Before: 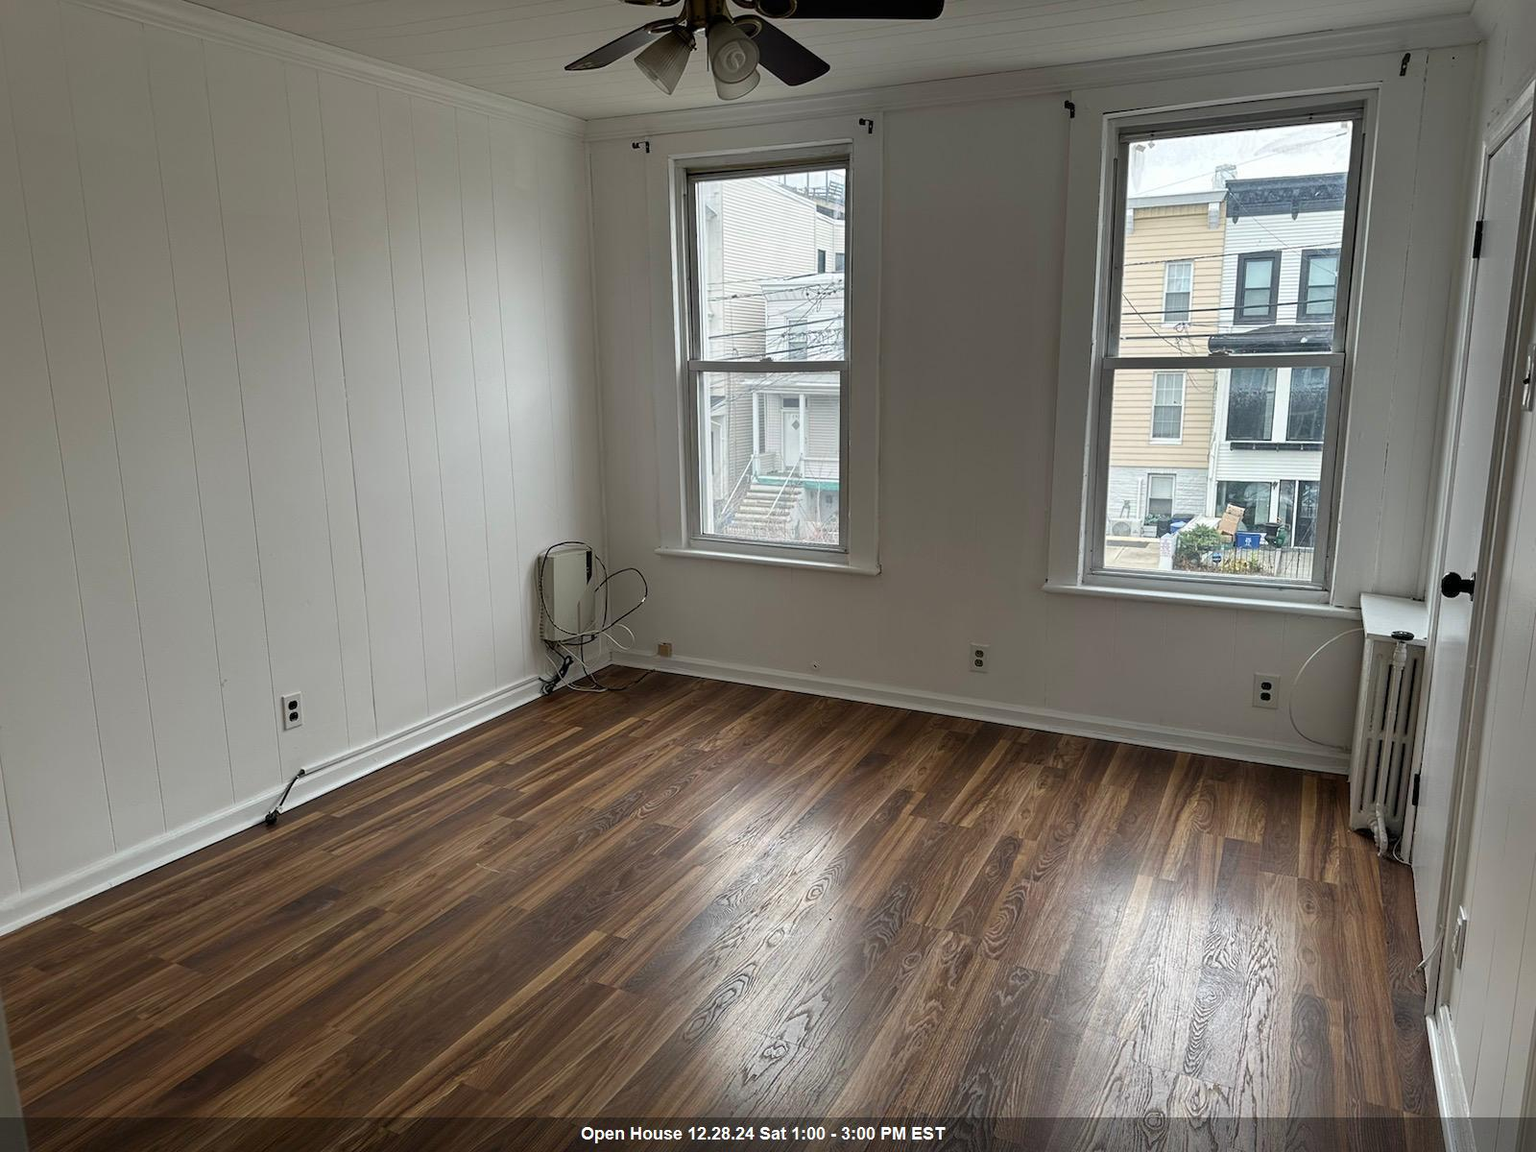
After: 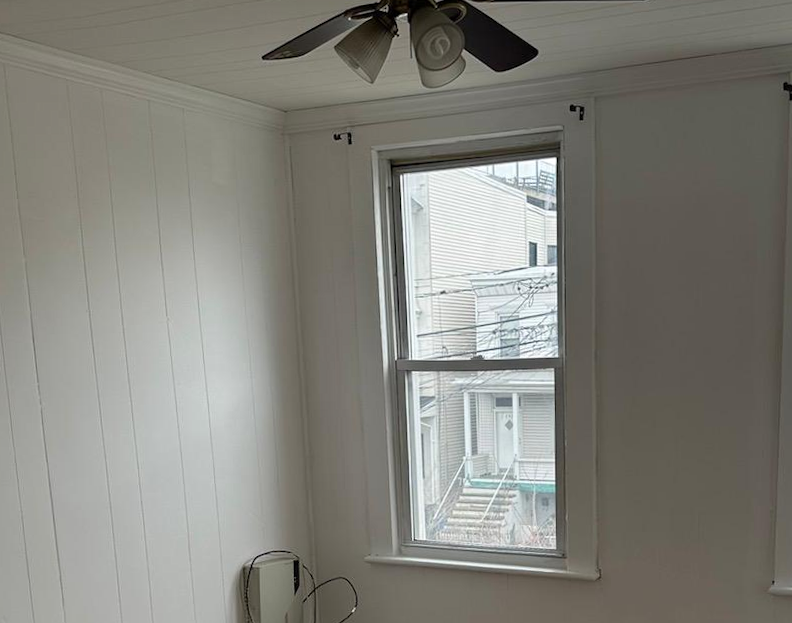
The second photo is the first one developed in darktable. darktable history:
crop: left 19.556%, right 30.401%, bottom 46.458%
rotate and perspective: rotation -1°, crop left 0.011, crop right 0.989, crop top 0.025, crop bottom 0.975
tone equalizer: on, module defaults
